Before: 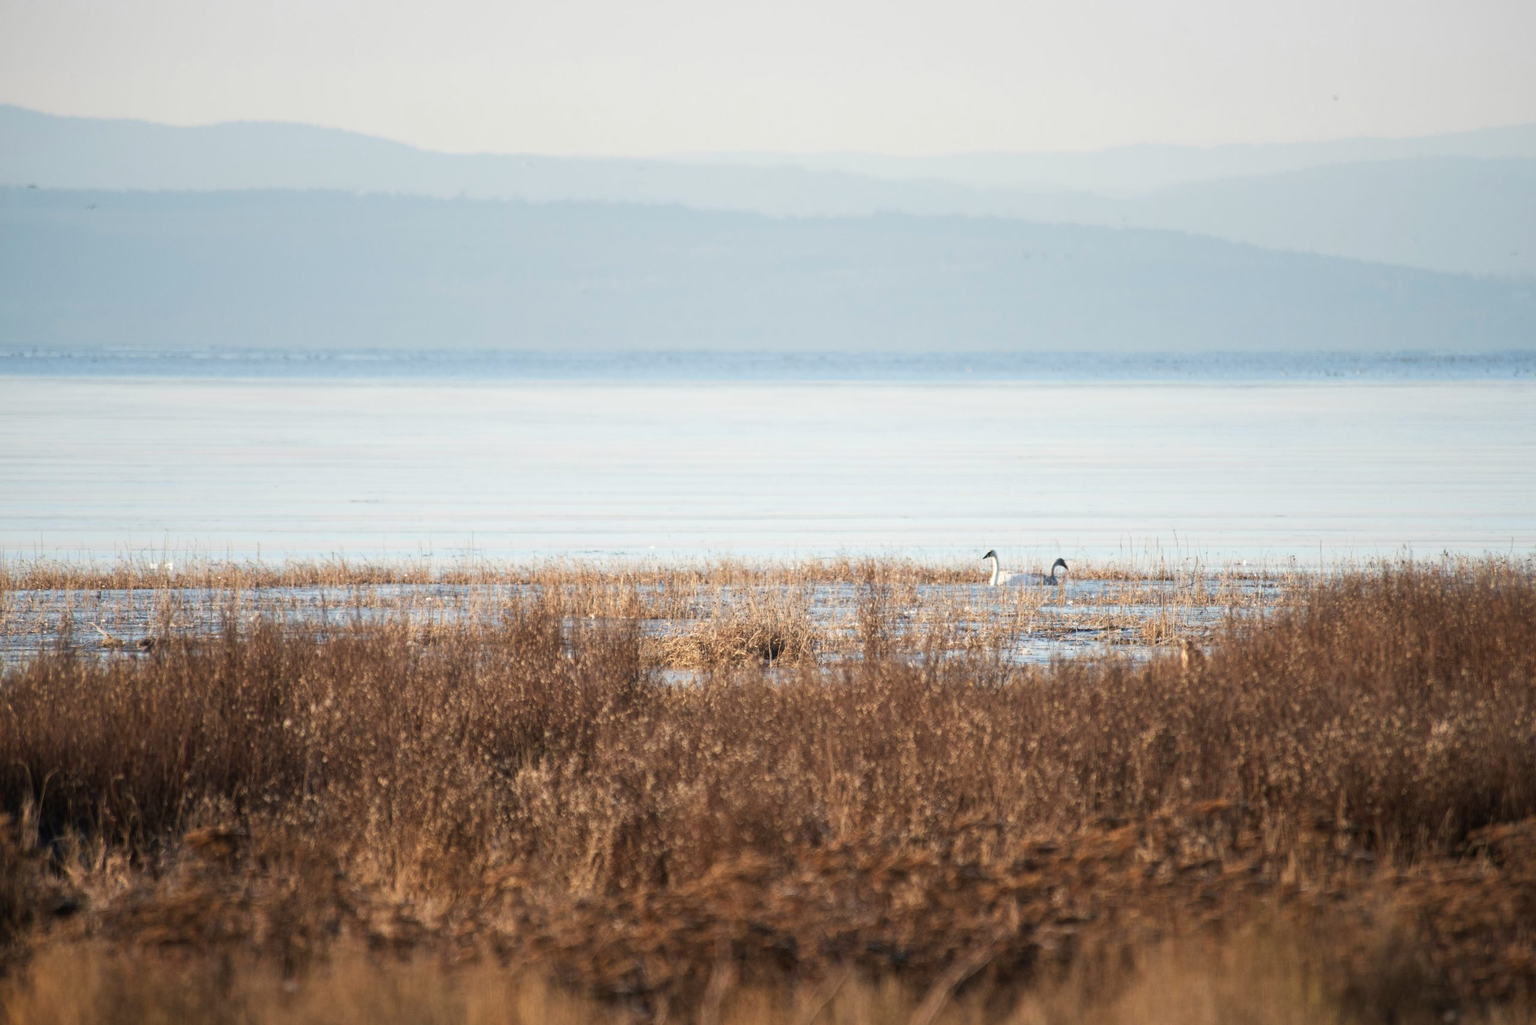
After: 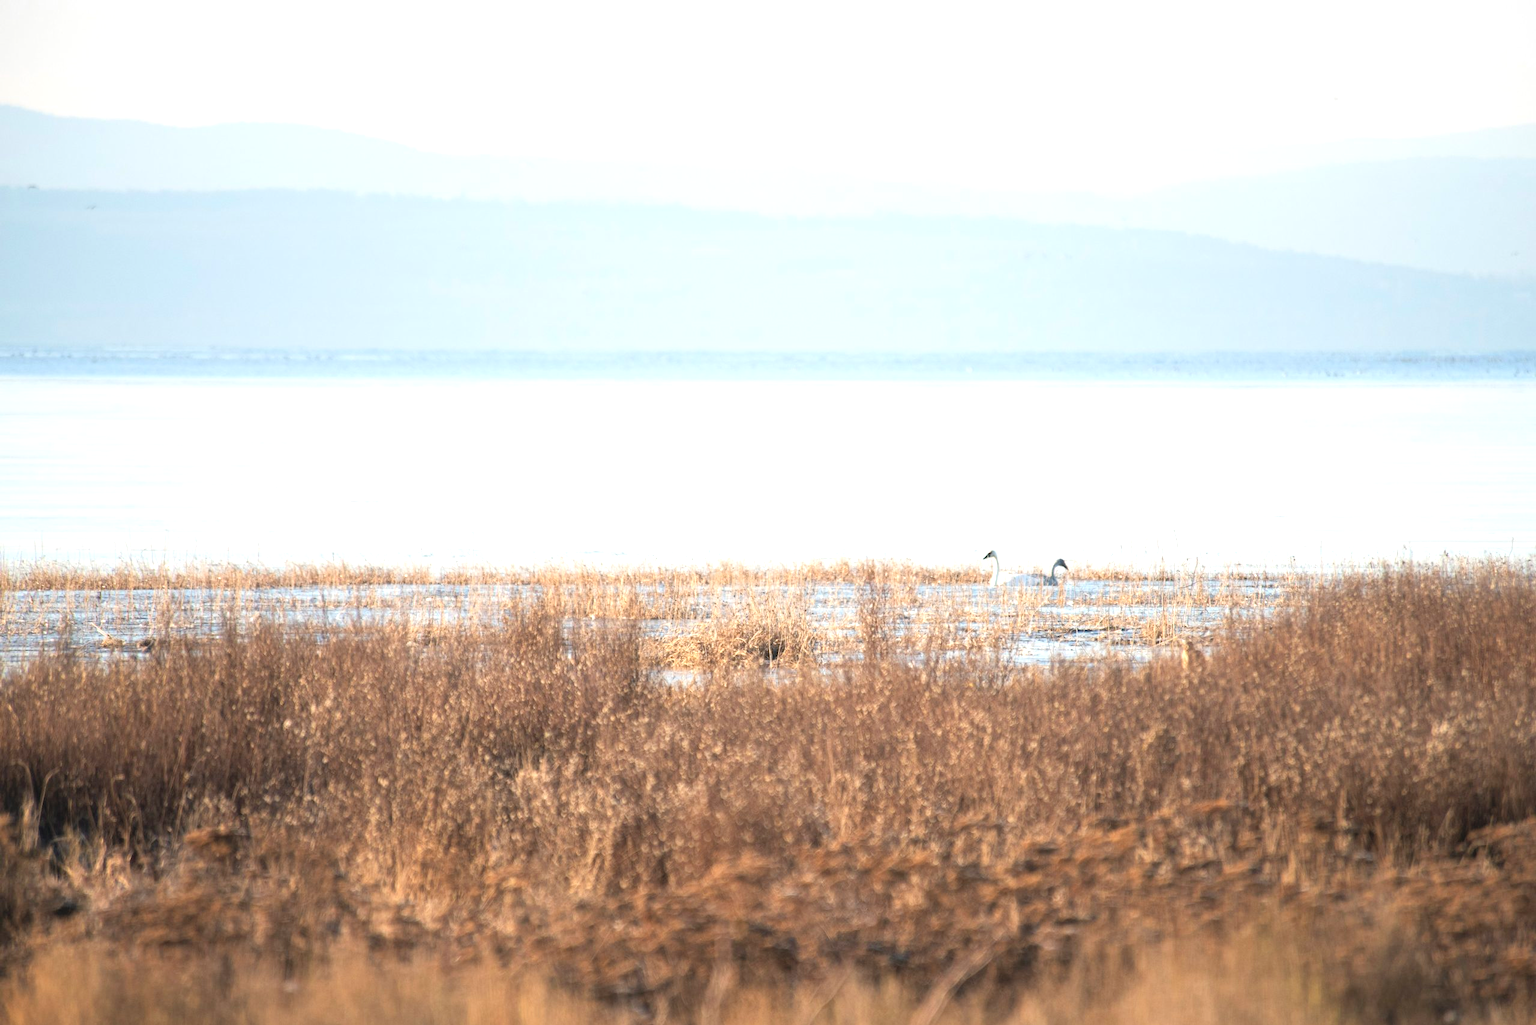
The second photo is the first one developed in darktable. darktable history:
contrast brightness saturation: brightness 0.13
exposure: black level correction 0, exposure 0.7 EV, compensate exposure bias true, compensate highlight preservation false
